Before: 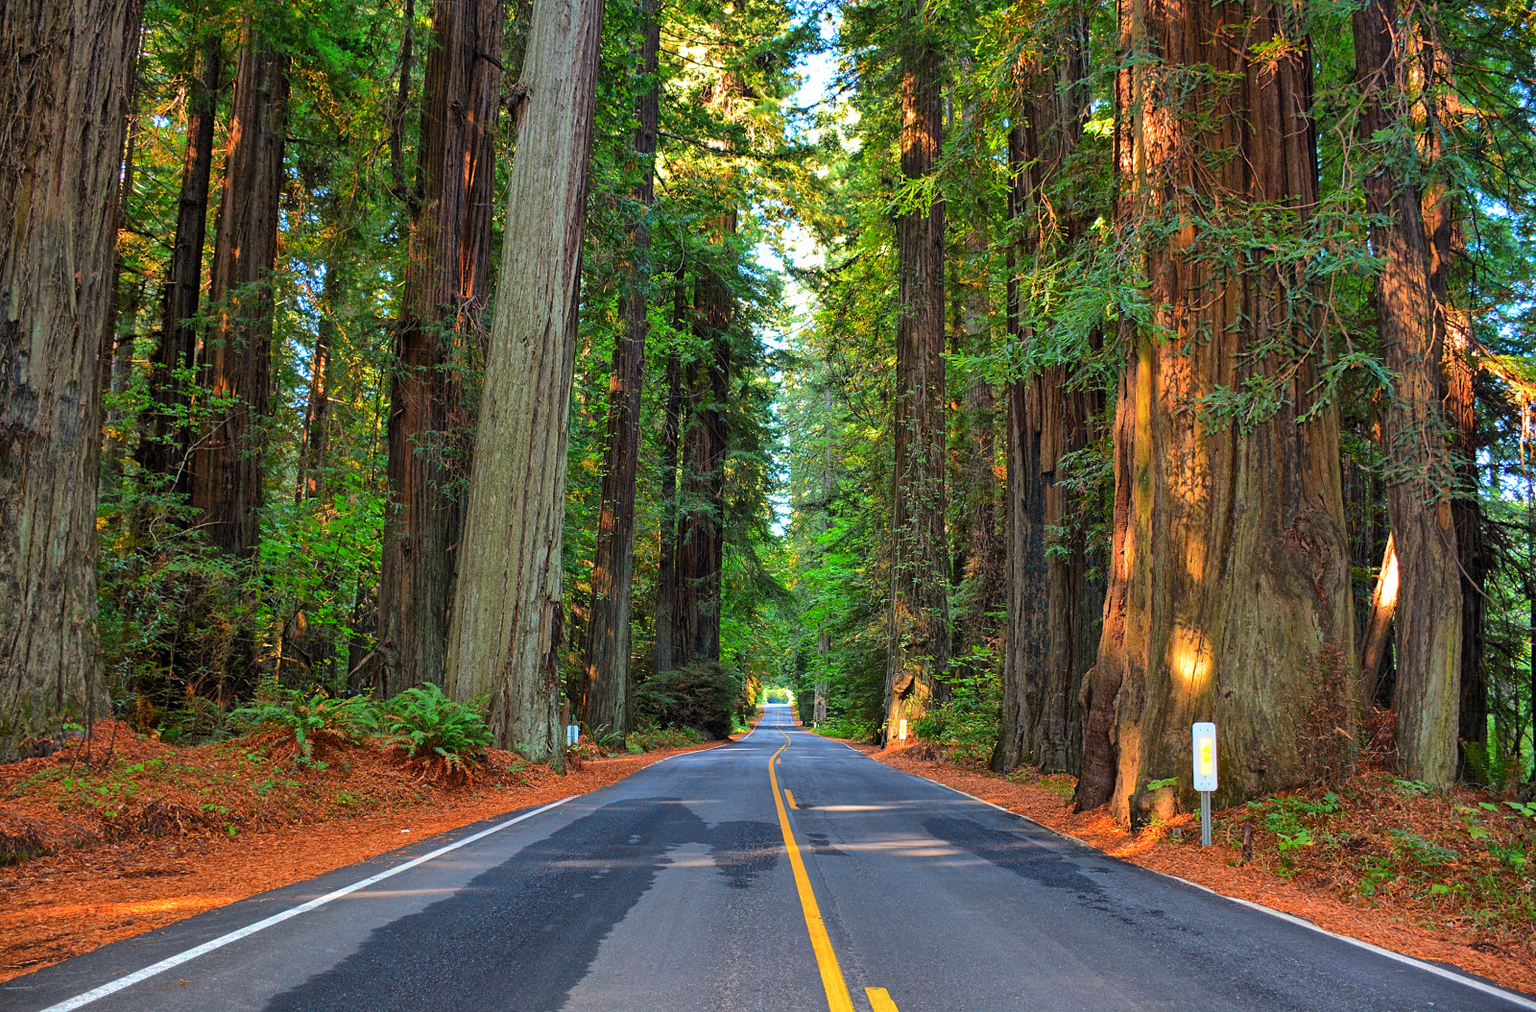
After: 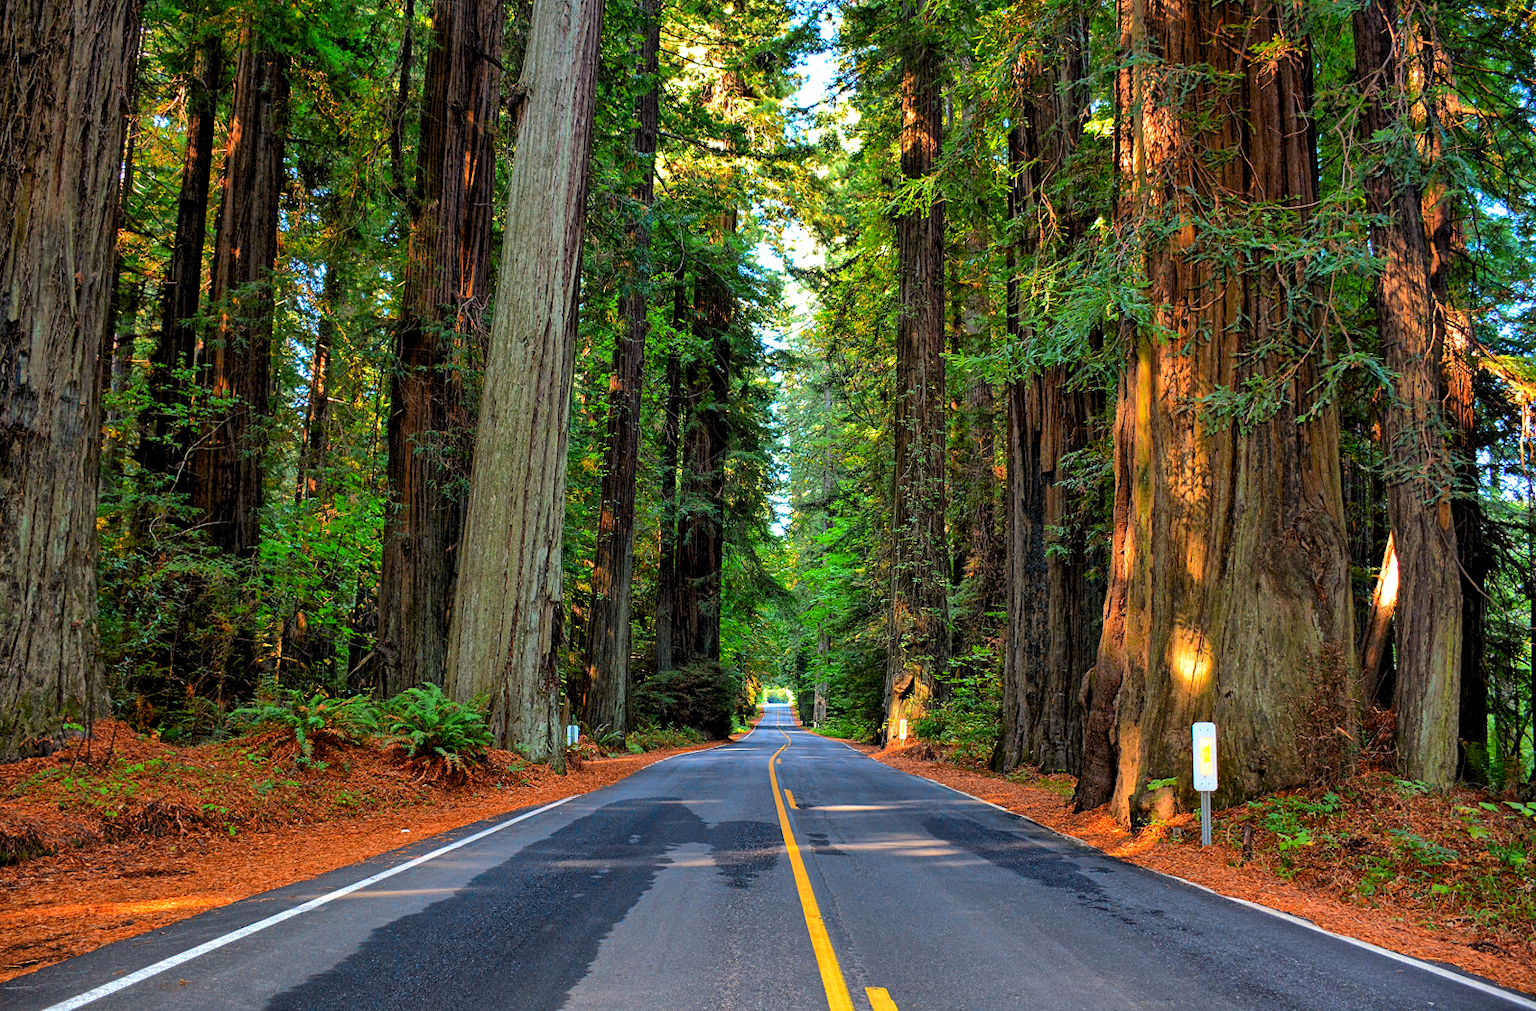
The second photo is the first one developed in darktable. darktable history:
exposure: black level correction 0.009, compensate highlight preservation false
levels: levels [0.031, 0.5, 0.969]
